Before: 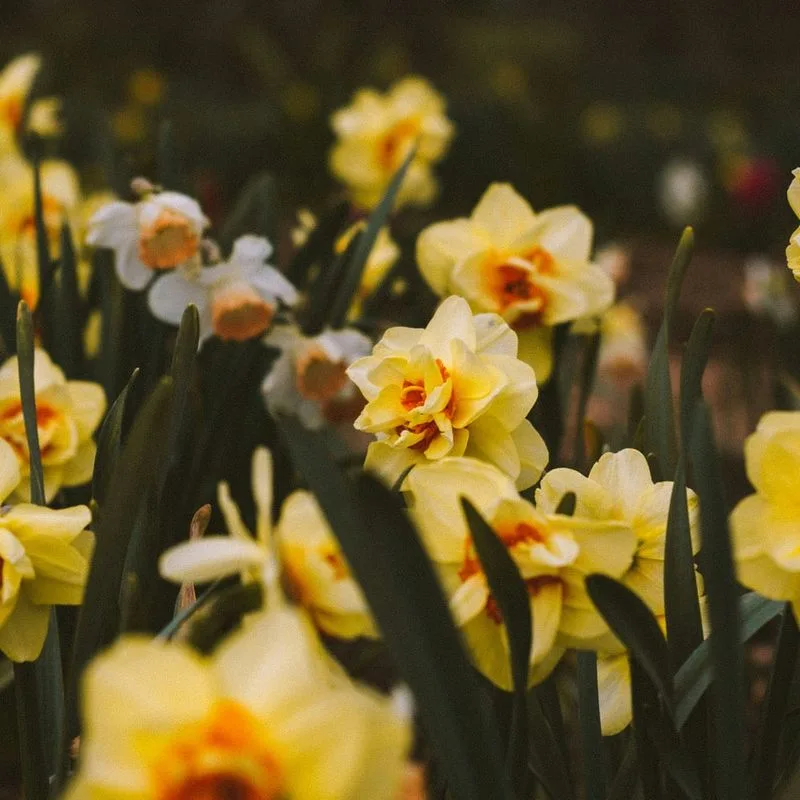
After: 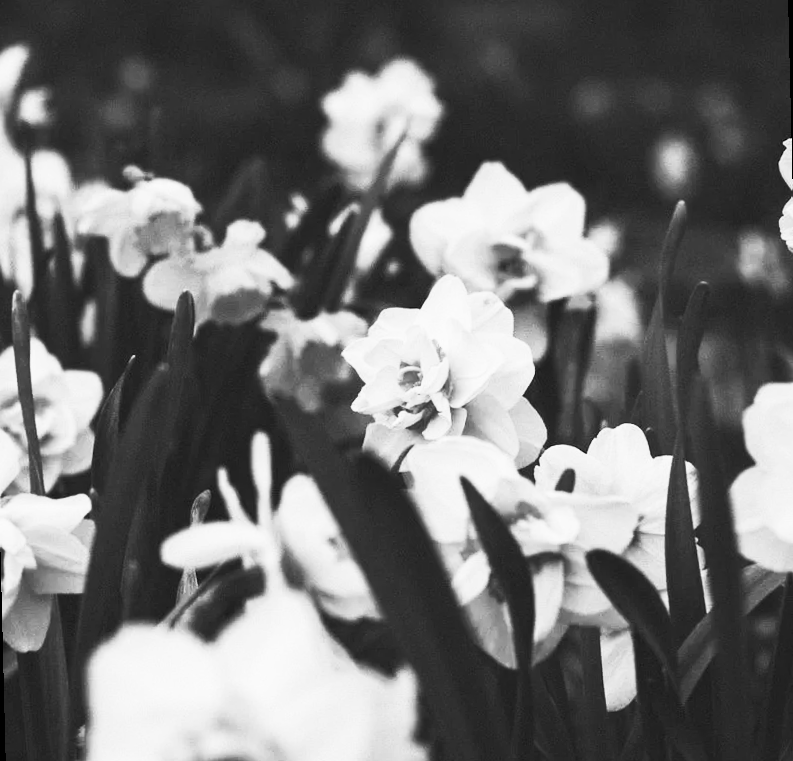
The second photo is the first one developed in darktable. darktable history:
color zones: curves: ch0 [(0.224, 0.526) (0.75, 0.5)]; ch1 [(0.055, 0.526) (0.224, 0.761) (0.377, 0.526) (0.75, 0.5)]
contrast brightness saturation: contrast 0.53, brightness 0.47, saturation -1
rotate and perspective: rotation -1.42°, crop left 0.016, crop right 0.984, crop top 0.035, crop bottom 0.965
